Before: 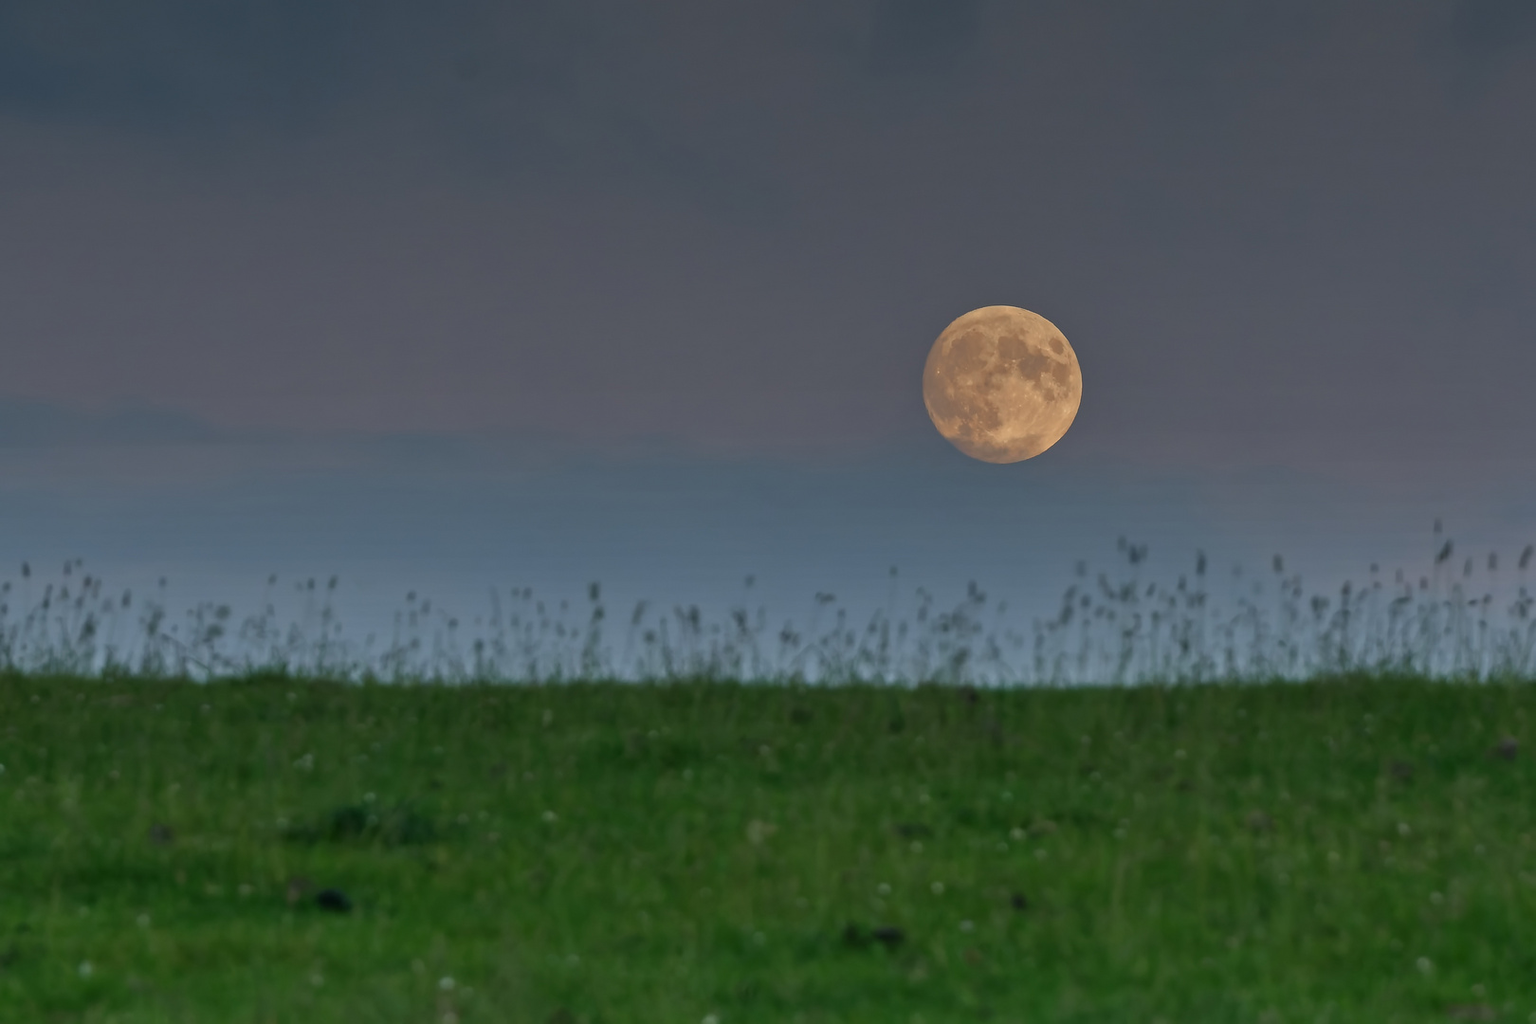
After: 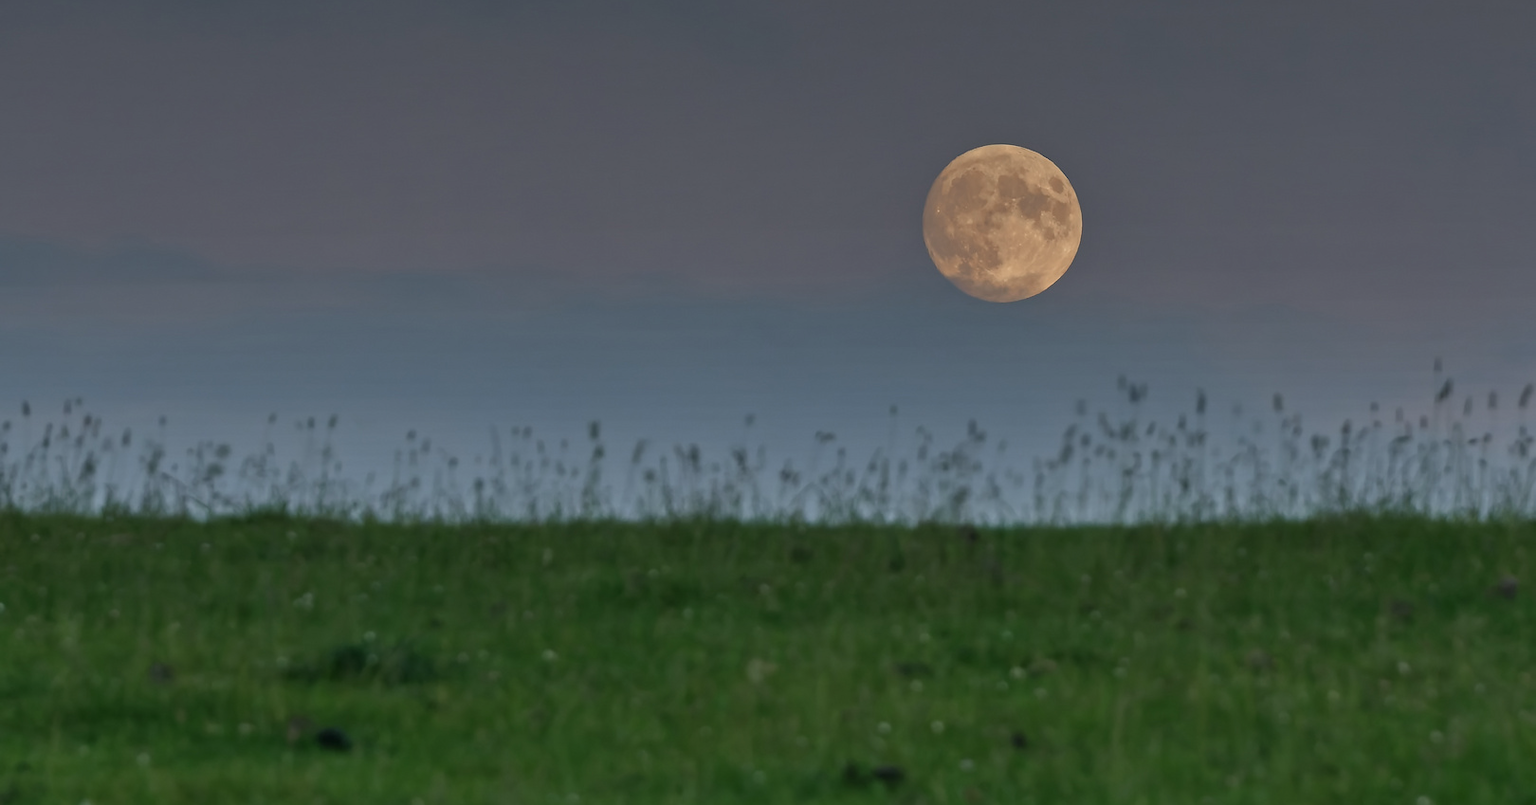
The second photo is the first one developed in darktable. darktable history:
contrast brightness saturation: saturation -0.05
color zones: curves: ch0 [(0, 0.613) (0.01, 0.613) (0.245, 0.448) (0.498, 0.529) (0.642, 0.665) (0.879, 0.777) (0.99, 0.613)]; ch1 [(0, 0) (0.143, 0) (0.286, 0) (0.429, 0) (0.571, 0) (0.714, 0) (0.857, 0)], mix -93.41%
crop and rotate: top 15.774%, bottom 5.506%
